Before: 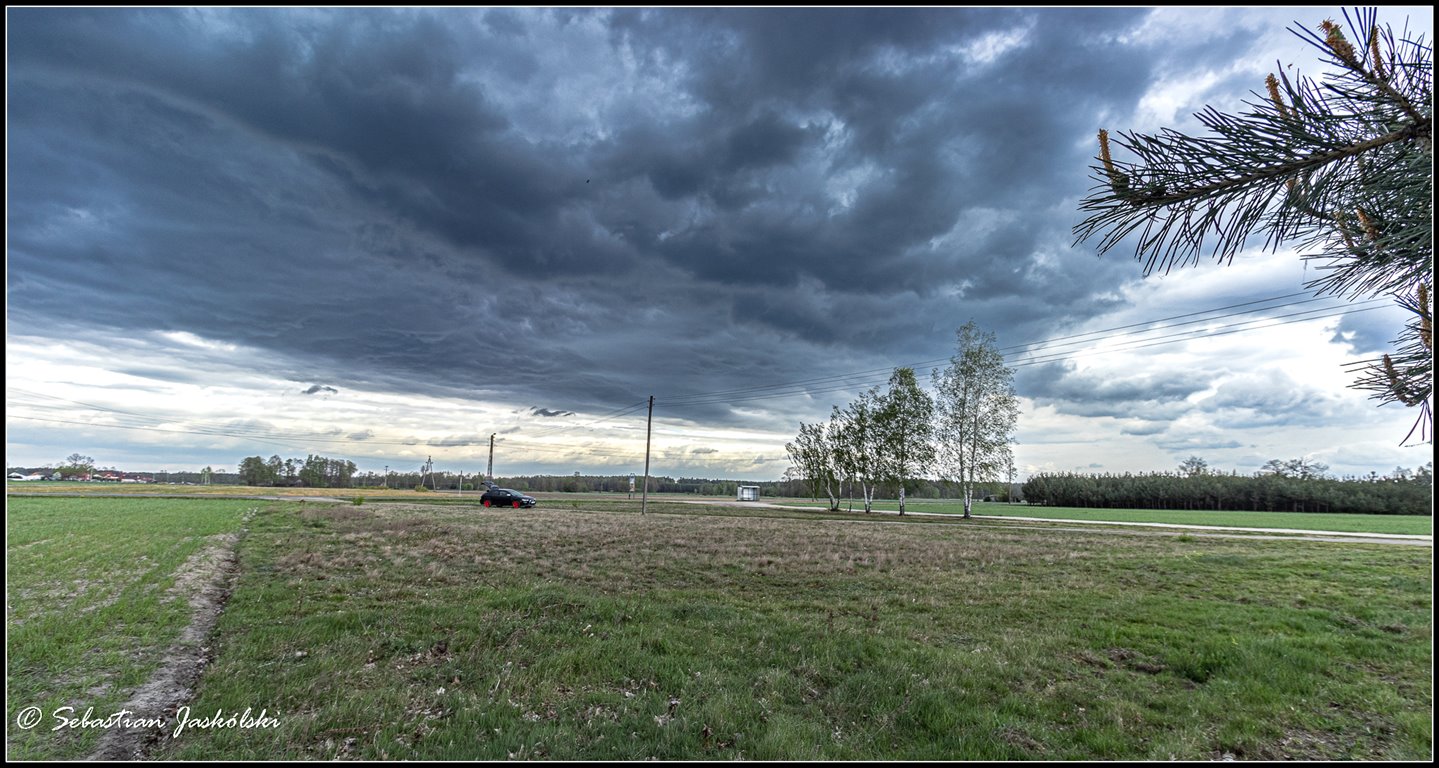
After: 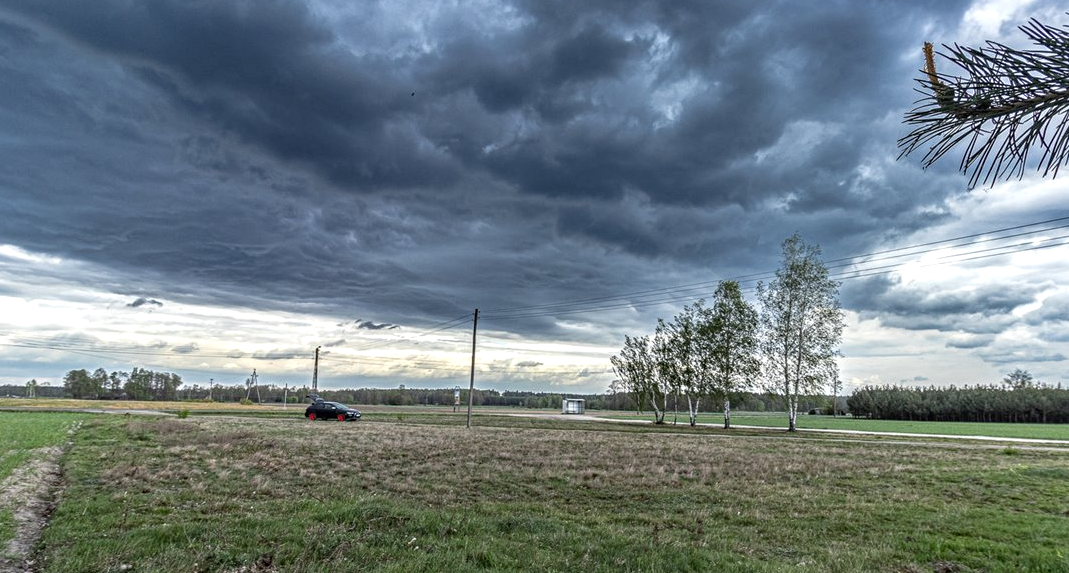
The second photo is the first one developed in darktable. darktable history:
shadows and highlights: shadows 25.89, highlights -48.03, soften with gaussian
sharpen: radius 5.321, amount 0.31, threshold 25.977
crop and rotate: left 12.219%, top 11.422%, right 13.431%, bottom 13.909%
local contrast: on, module defaults
